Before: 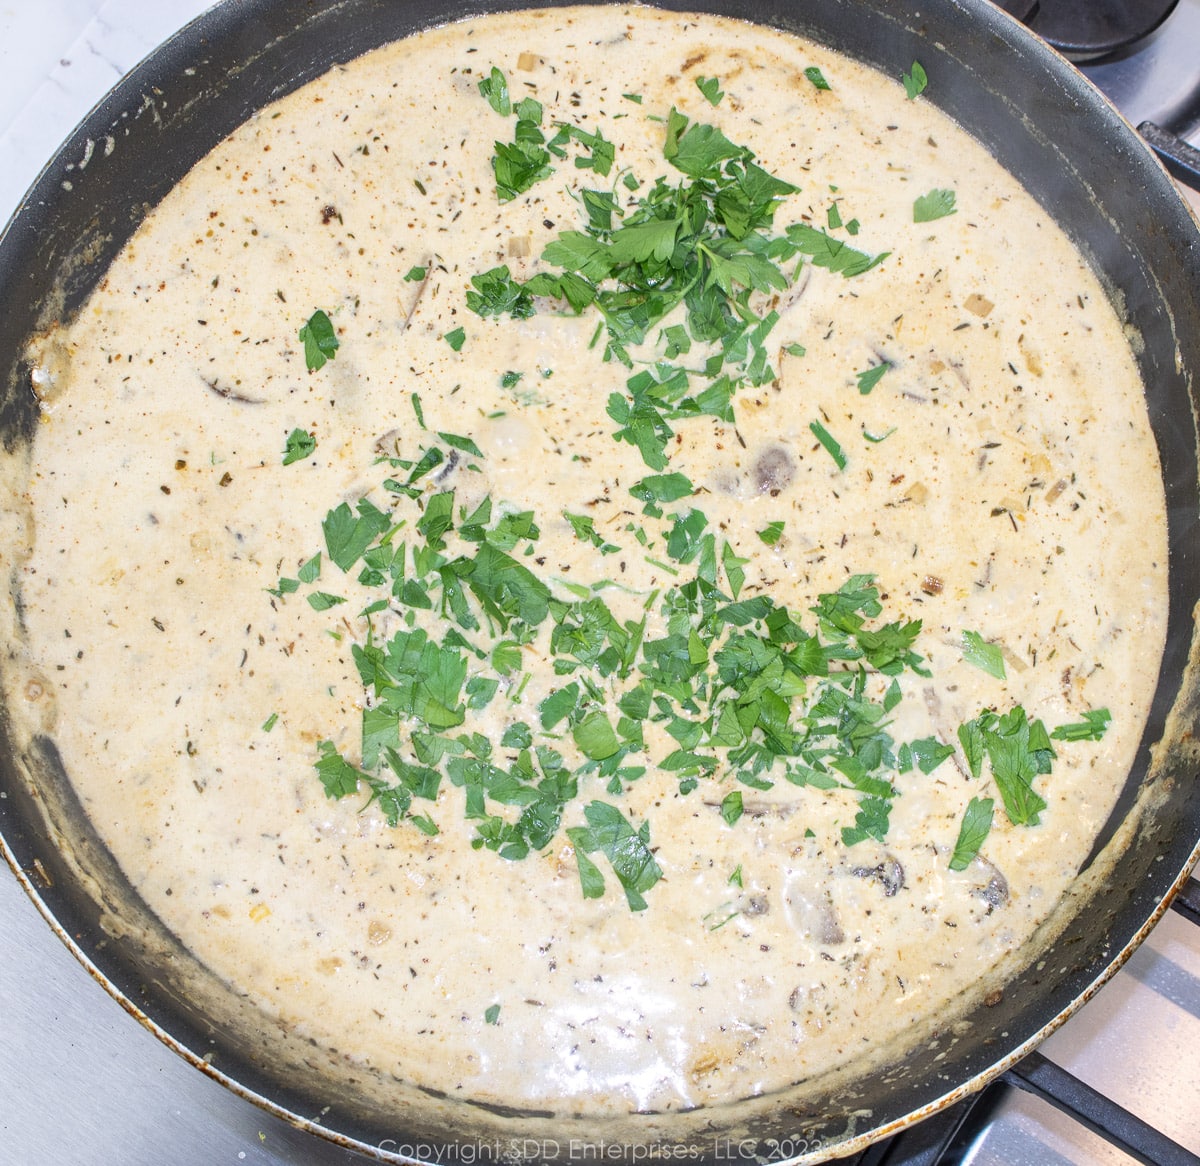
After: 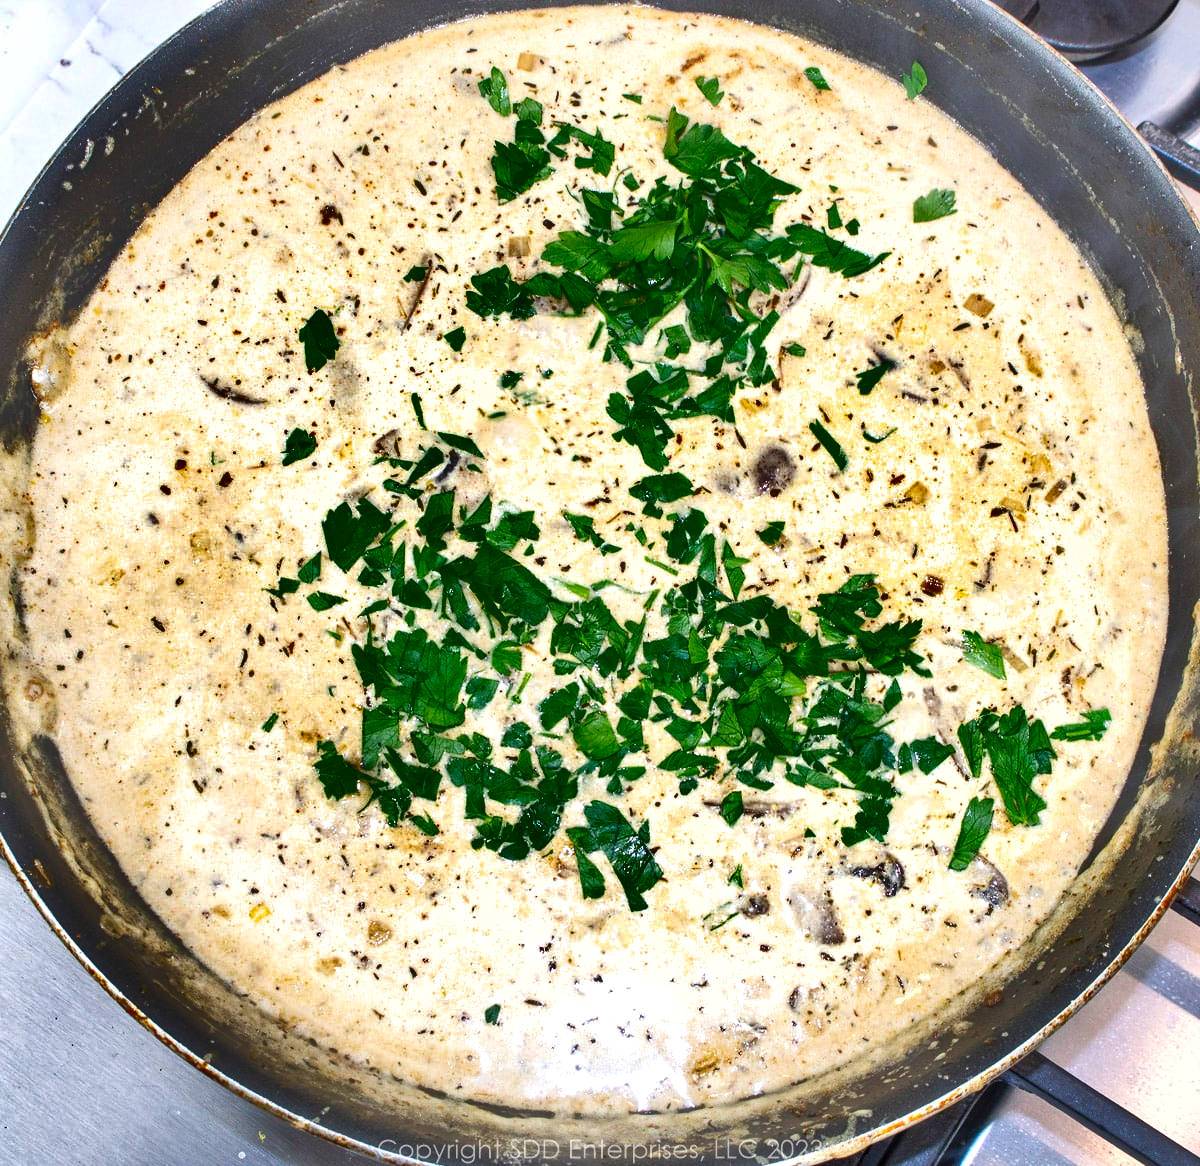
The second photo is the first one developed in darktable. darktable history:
levels: levels [0, 0.435, 0.917]
shadows and highlights: shadows 24.5, highlights -78.15, soften with gaussian
